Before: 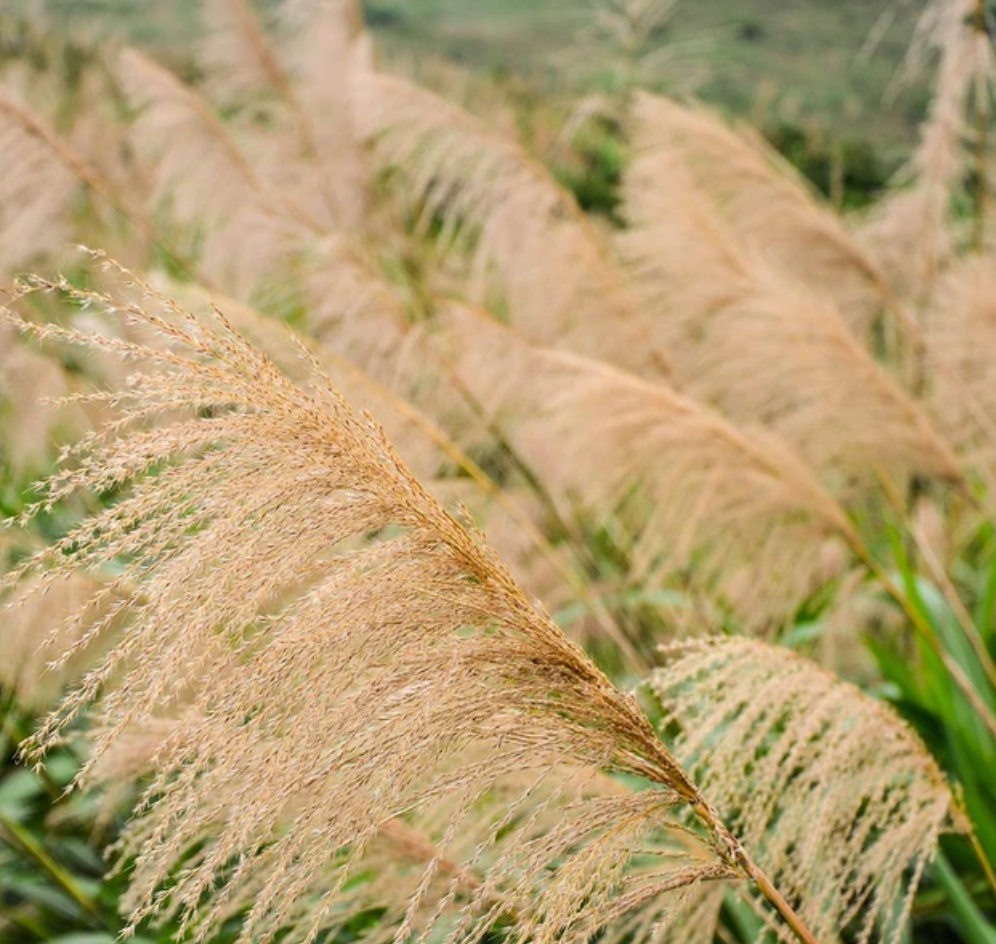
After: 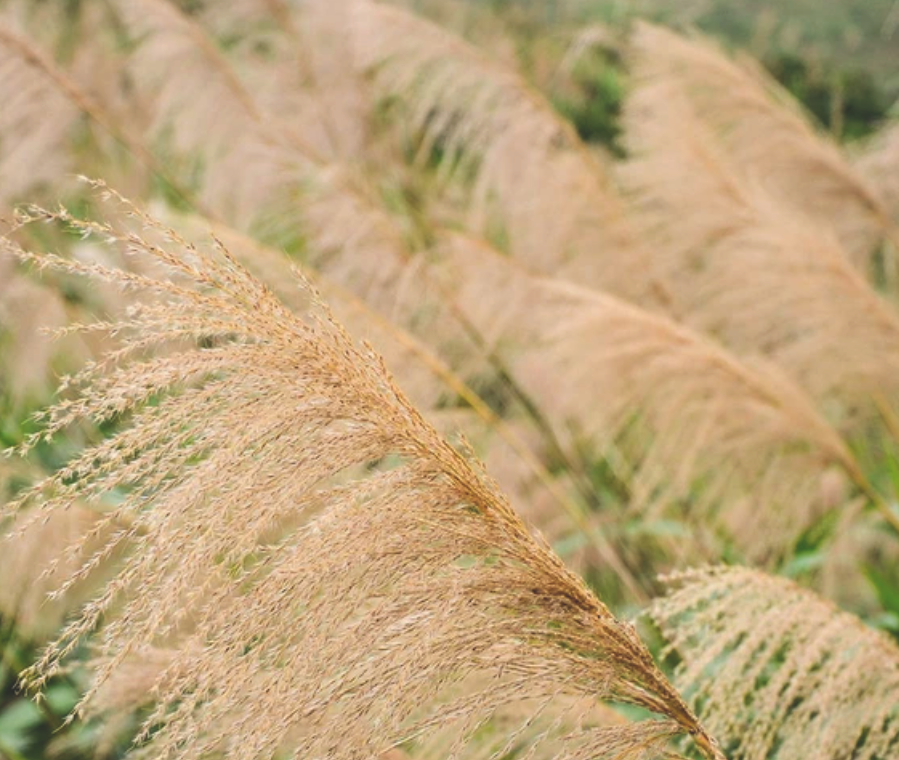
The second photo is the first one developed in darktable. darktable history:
exposure: black level correction -0.023, exposure -0.039 EV, compensate highlight preservation false
crop: top 7.49%, right 9.717%, bottom 11.943%
